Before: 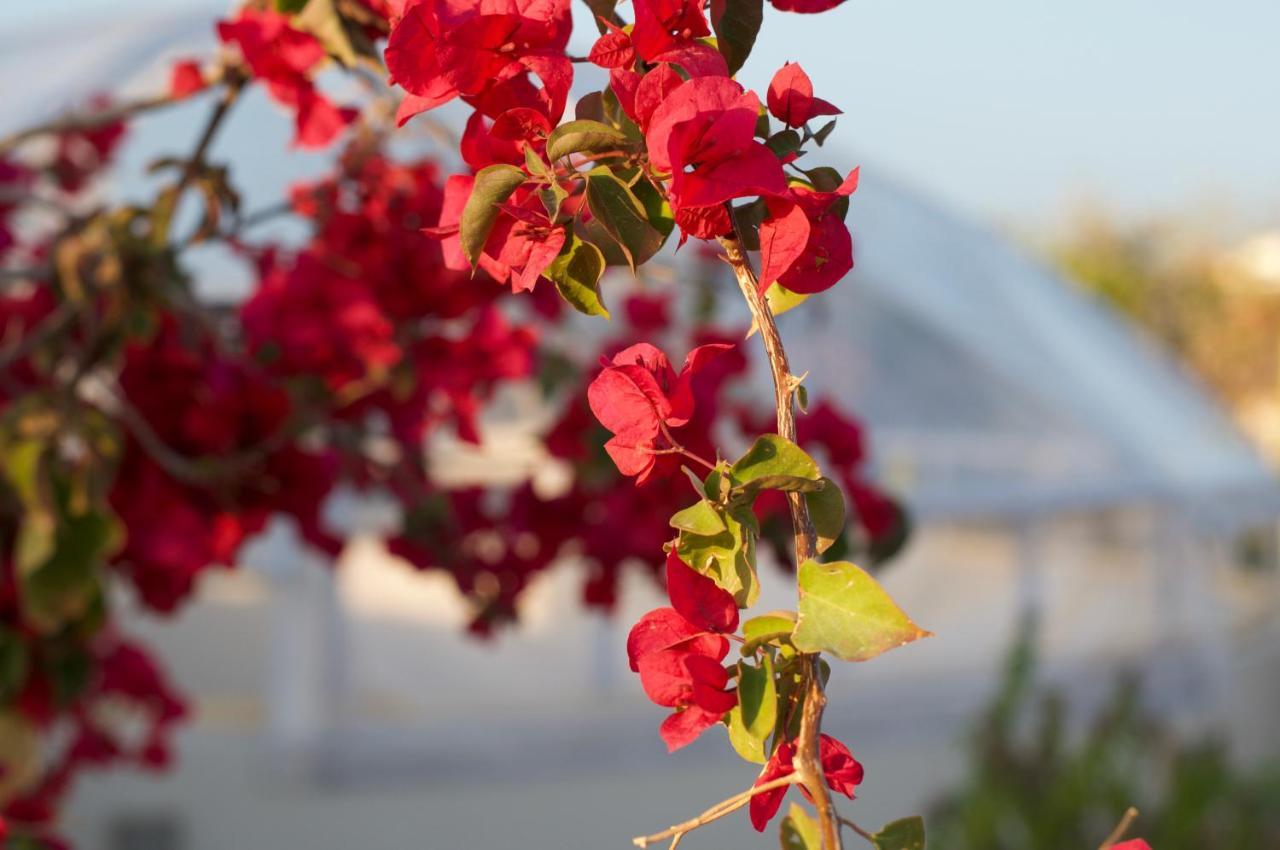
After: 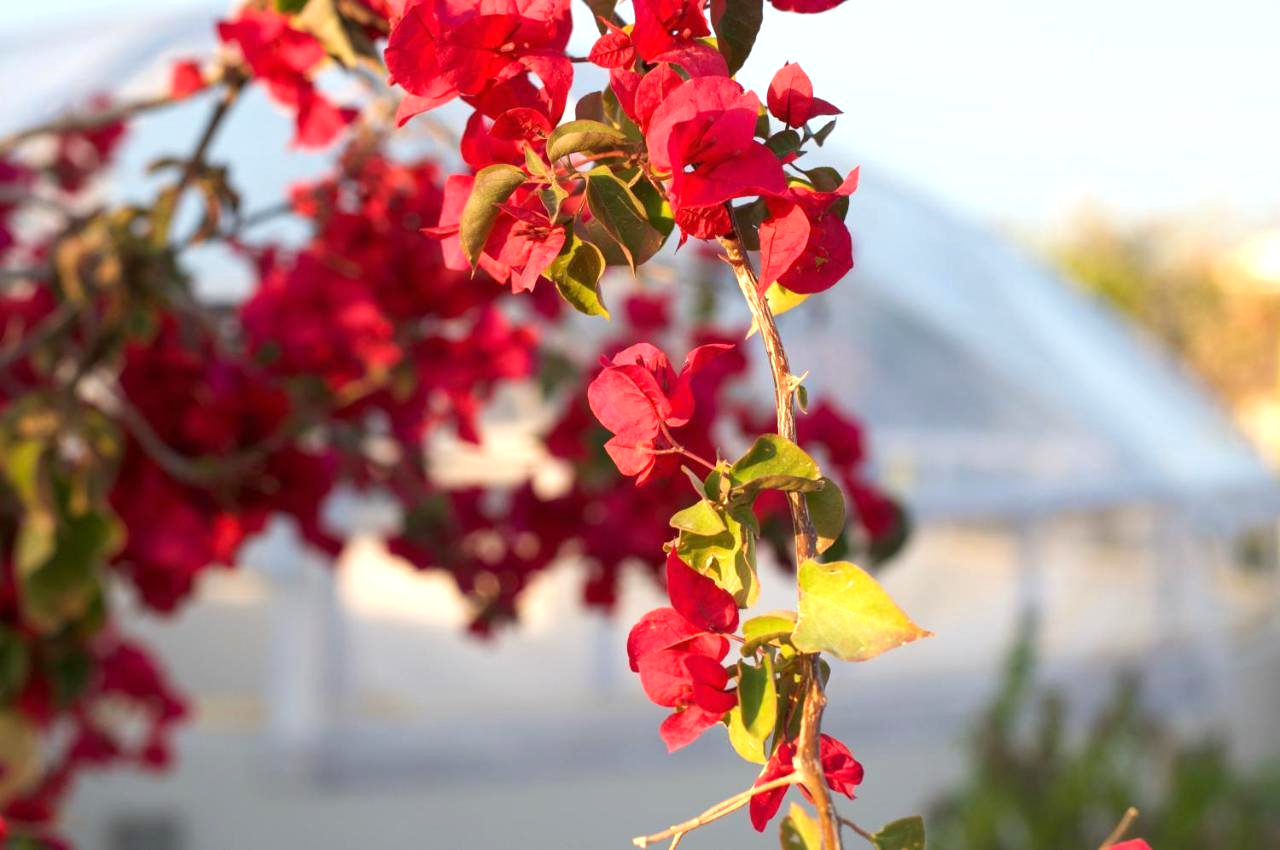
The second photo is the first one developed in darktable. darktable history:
exposure: exposure 0.61 EV, compensate highlight preservation false
